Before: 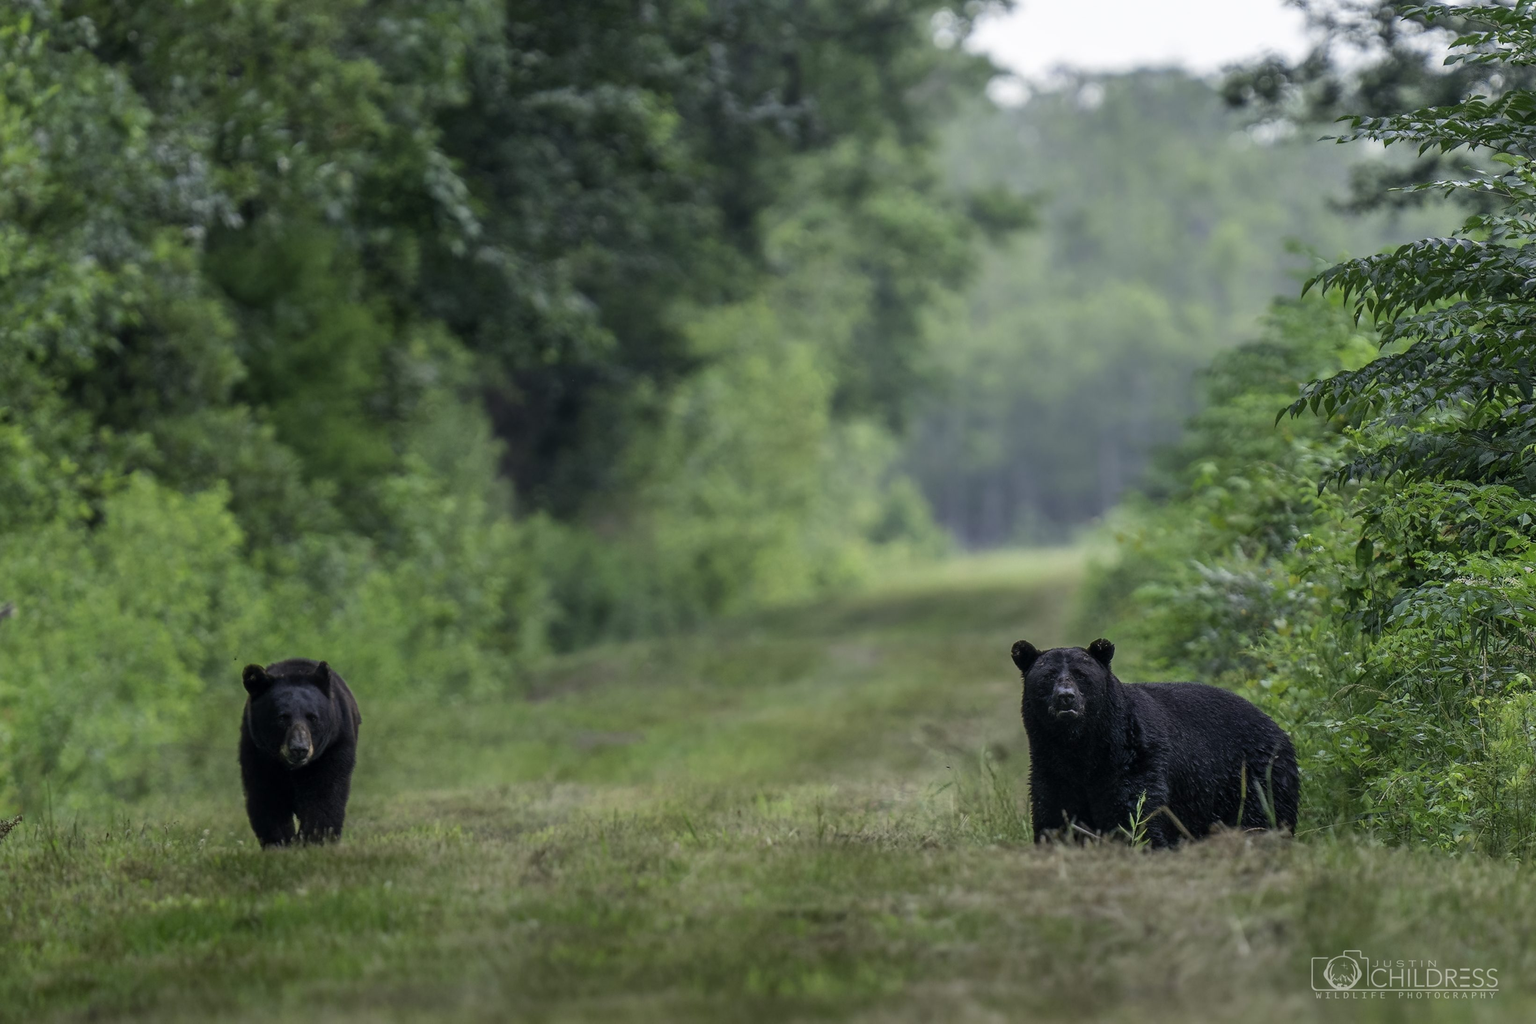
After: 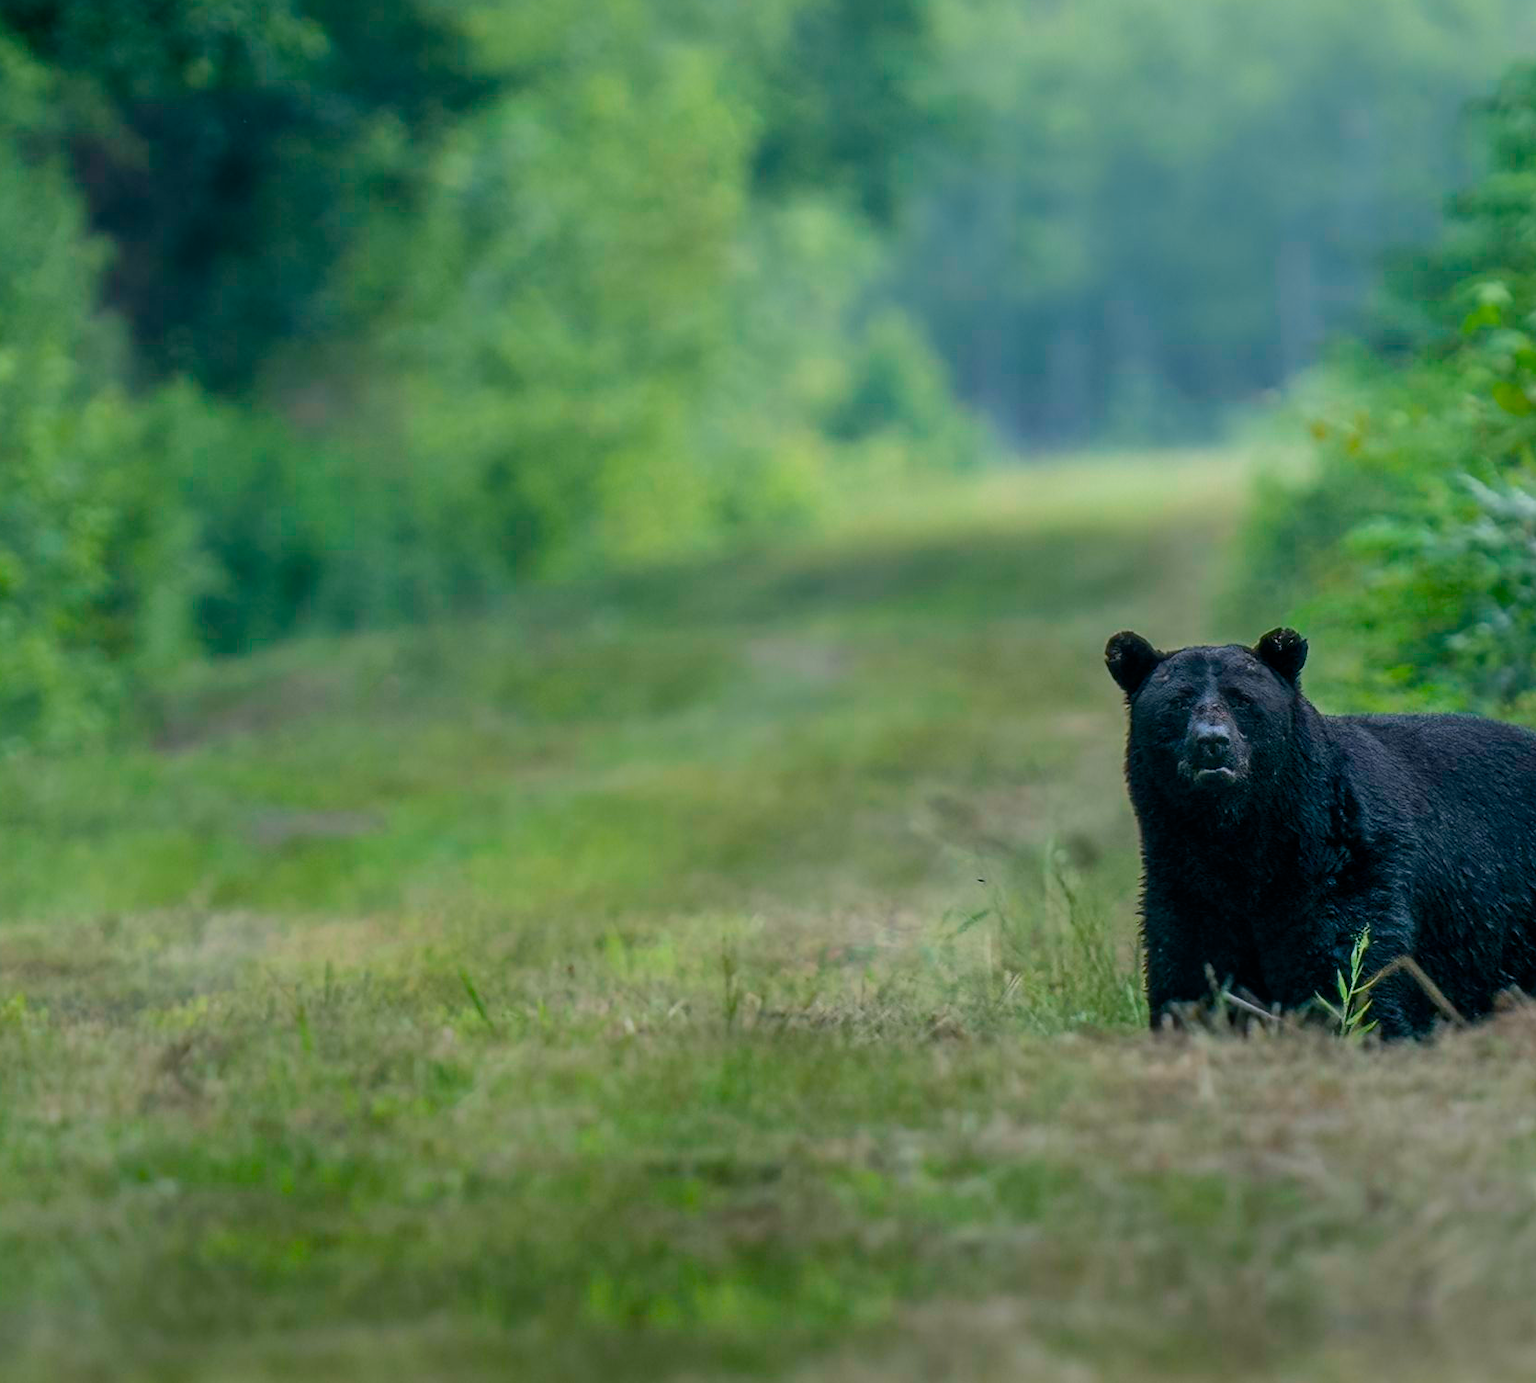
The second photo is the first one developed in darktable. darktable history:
crop and rotate: left 29.202%, top 31.129%, right 19.824%
color balance rgb: power › luminance -7.774%, power › chroma 1.104%, power › hue 217.14°, perceptual saturation grading › global saturation 29.451%
